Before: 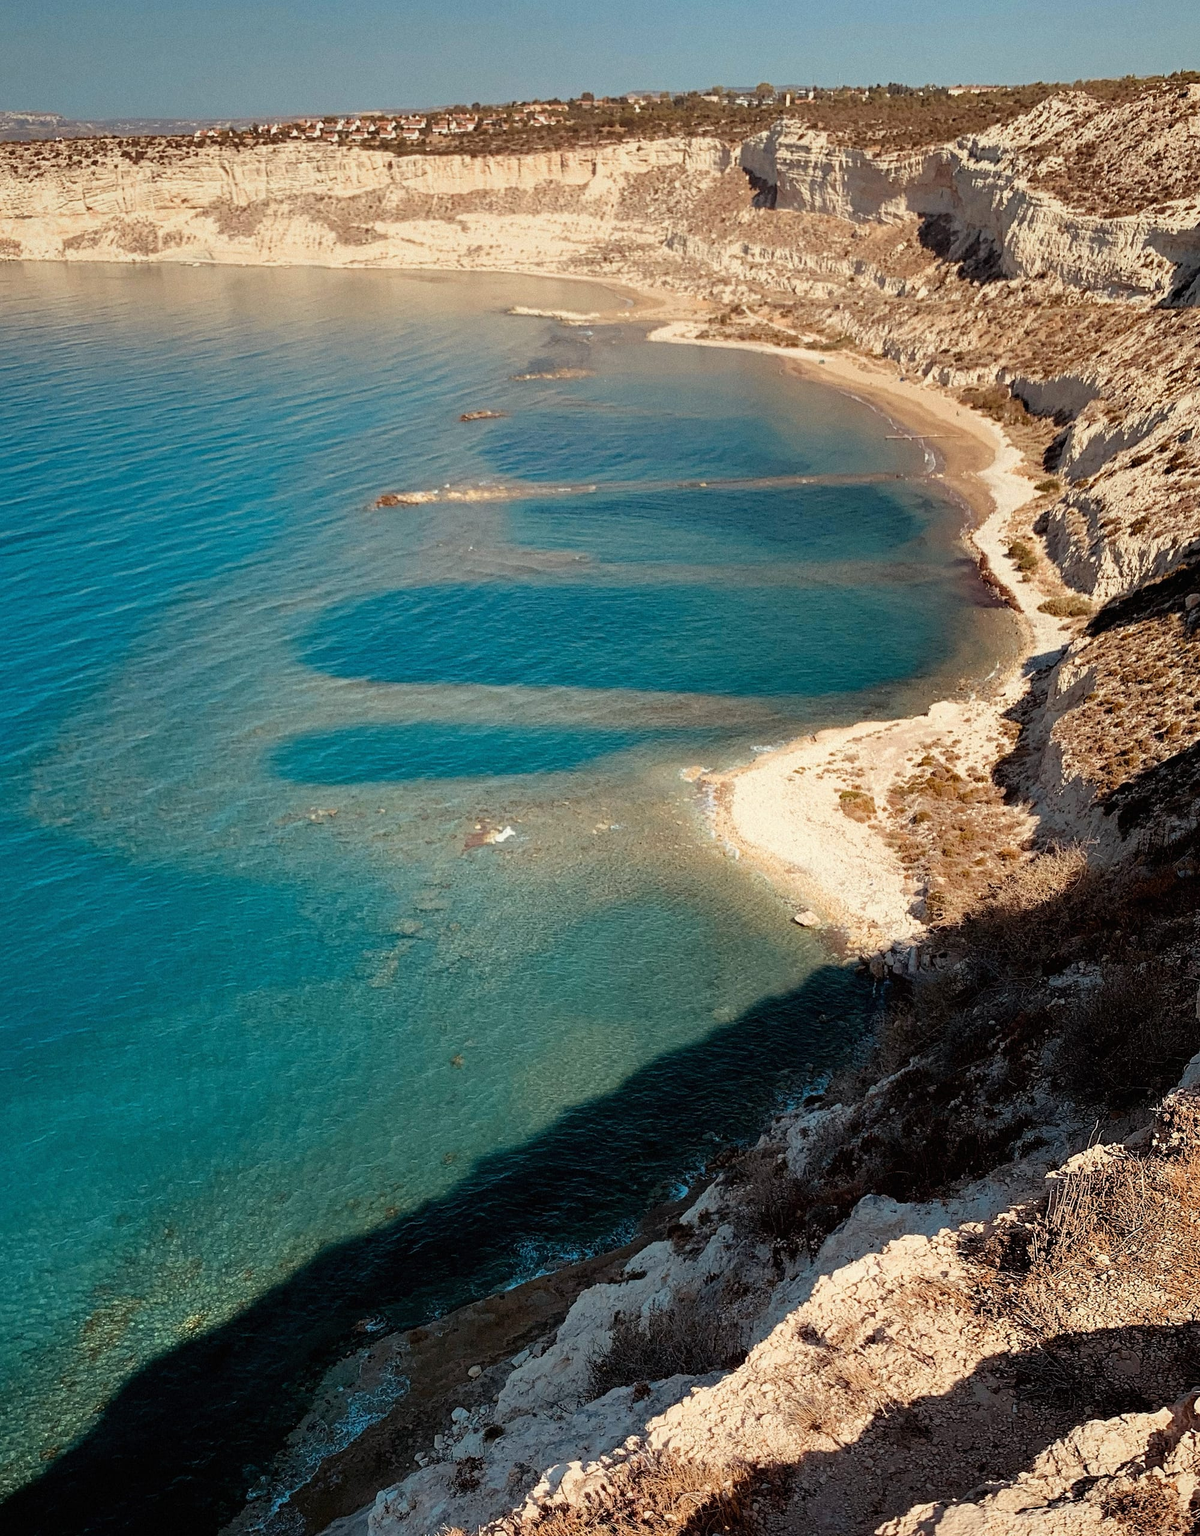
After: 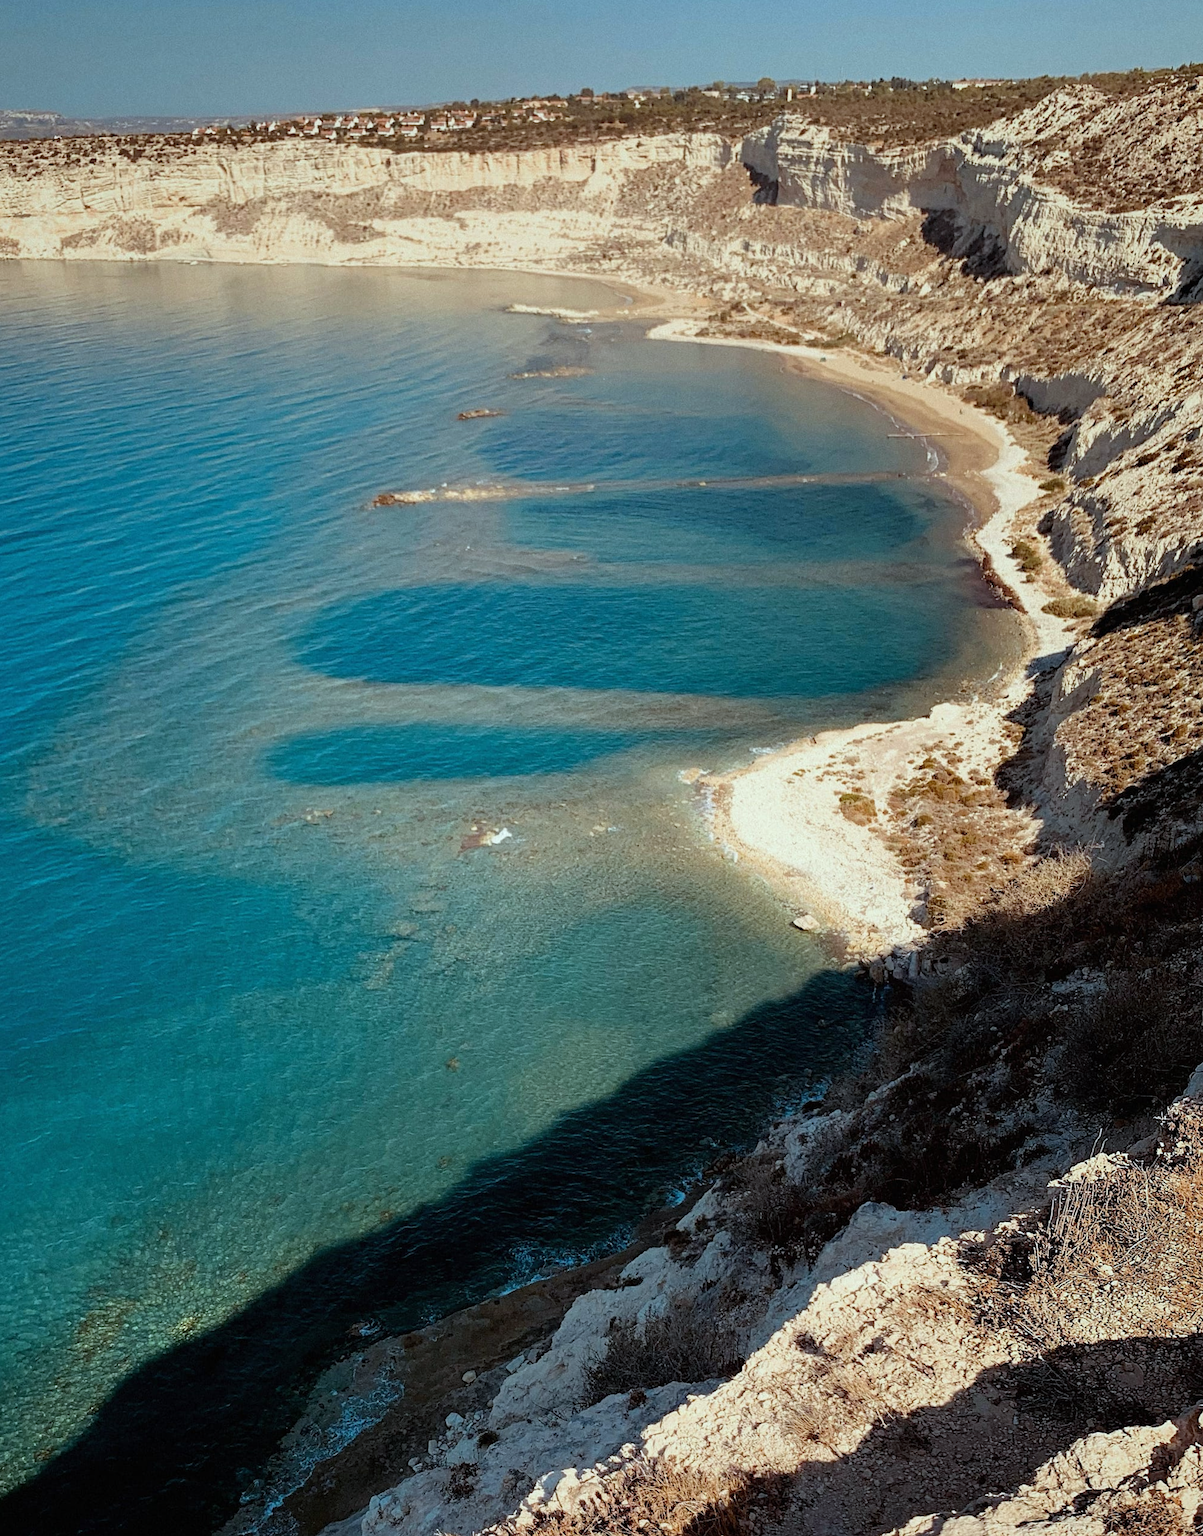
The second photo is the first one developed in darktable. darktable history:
rotate and perspective: rotation 0.192°, lens shift (horizontal) -0.015, crop left 0.005, crop right 0.996, crop top 0.006, crop bottom 0.99
white balance: red 0.925, blue 1.046
